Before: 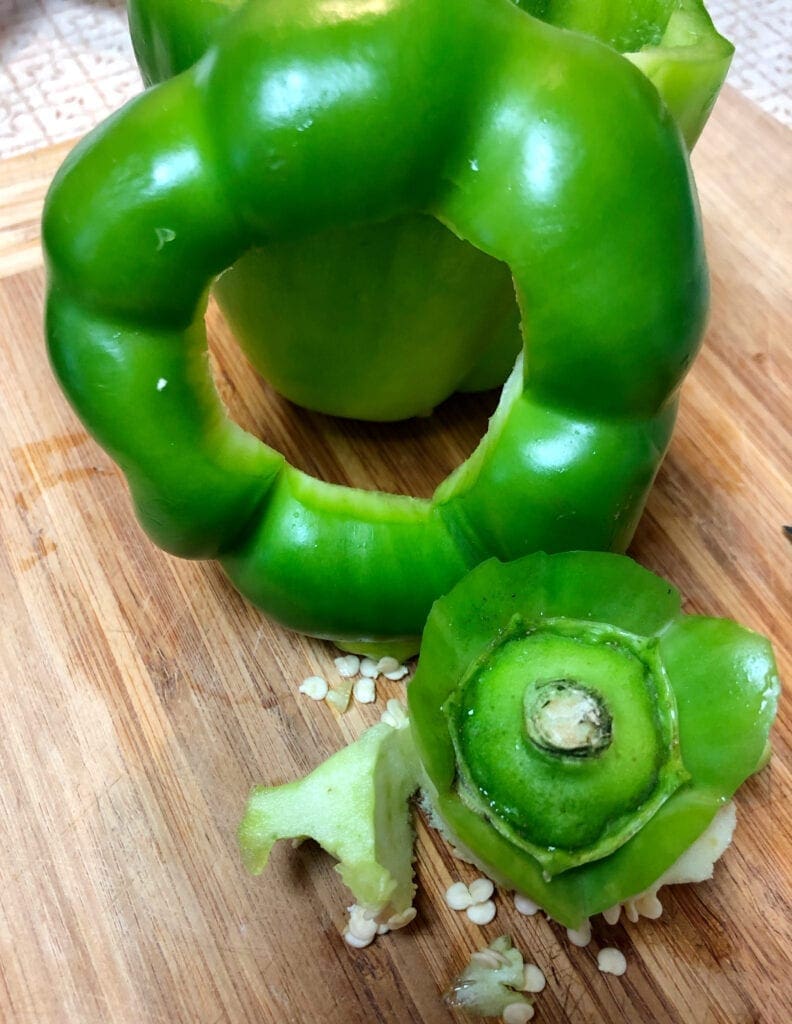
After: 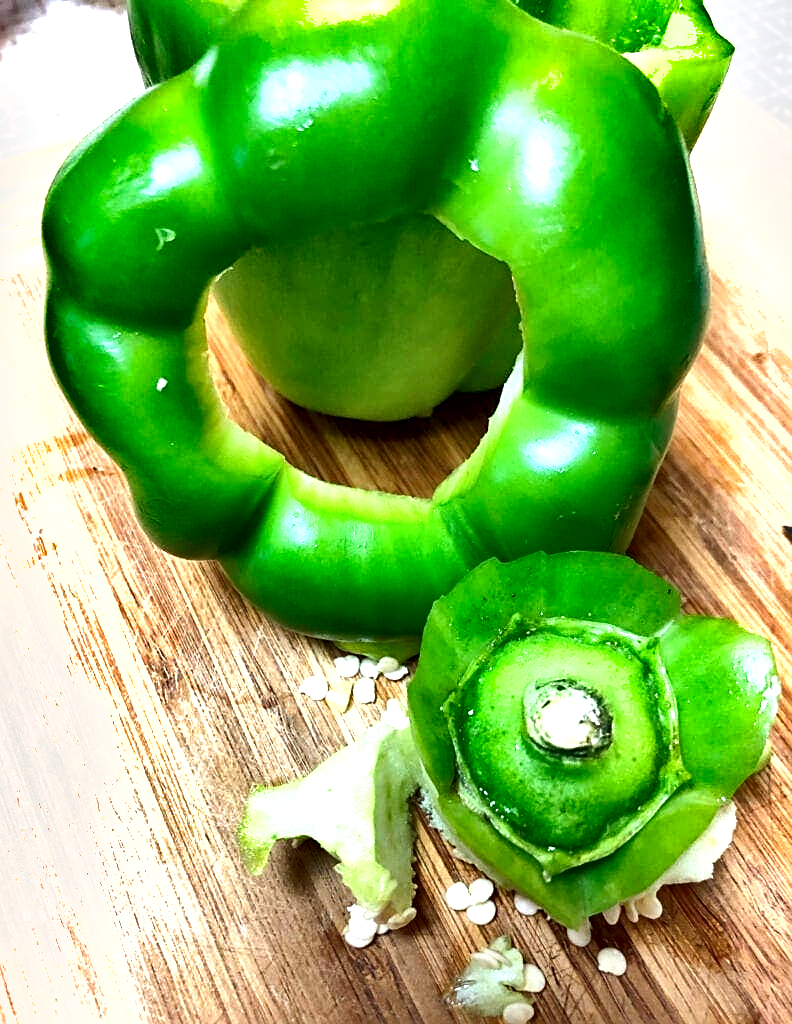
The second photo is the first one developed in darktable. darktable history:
exposure: black level correction 0.001, exposure 1.118 EV, compensate highlight preservation false
shadows and highlights: soften with gaussian
local contrast: mode bilateral grid, contrast 21, coarseness 51, detail 159%, midtone range 0.2
sharpen: on, module defaults
